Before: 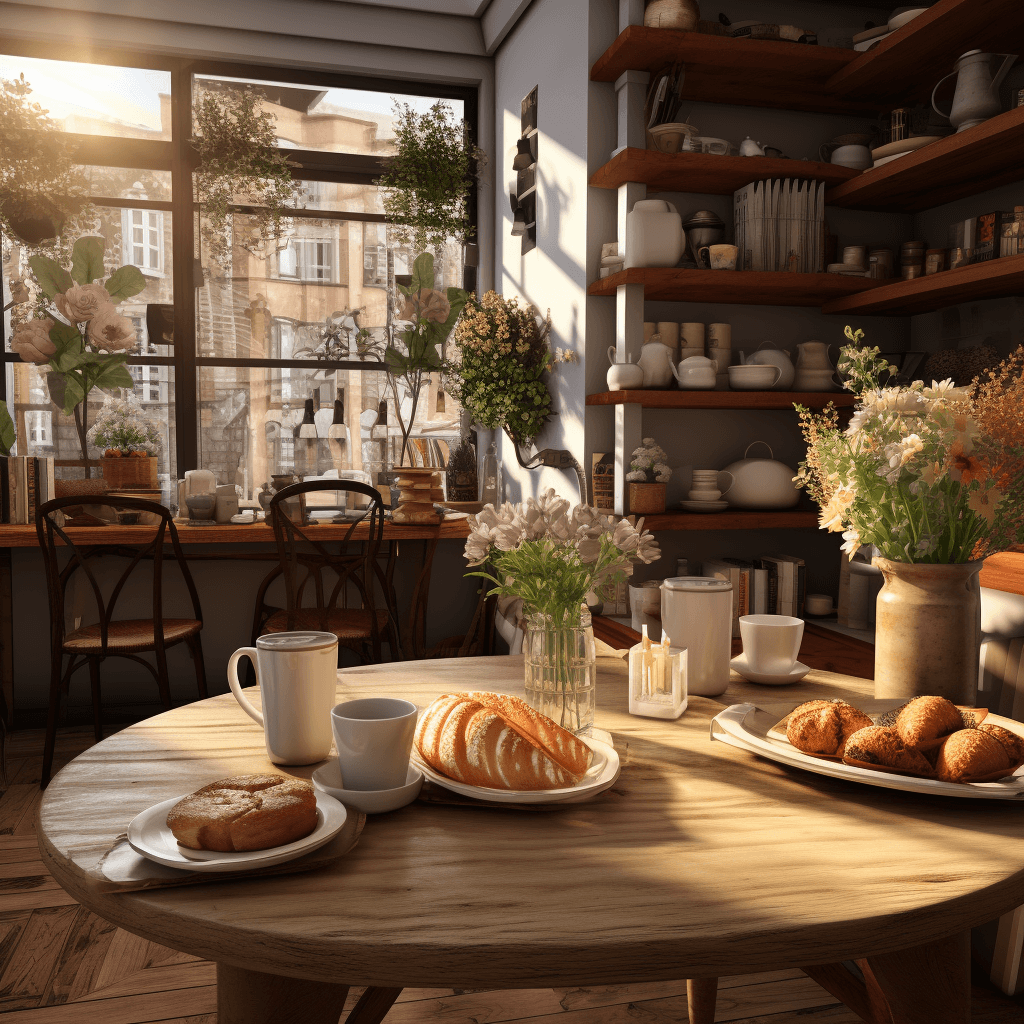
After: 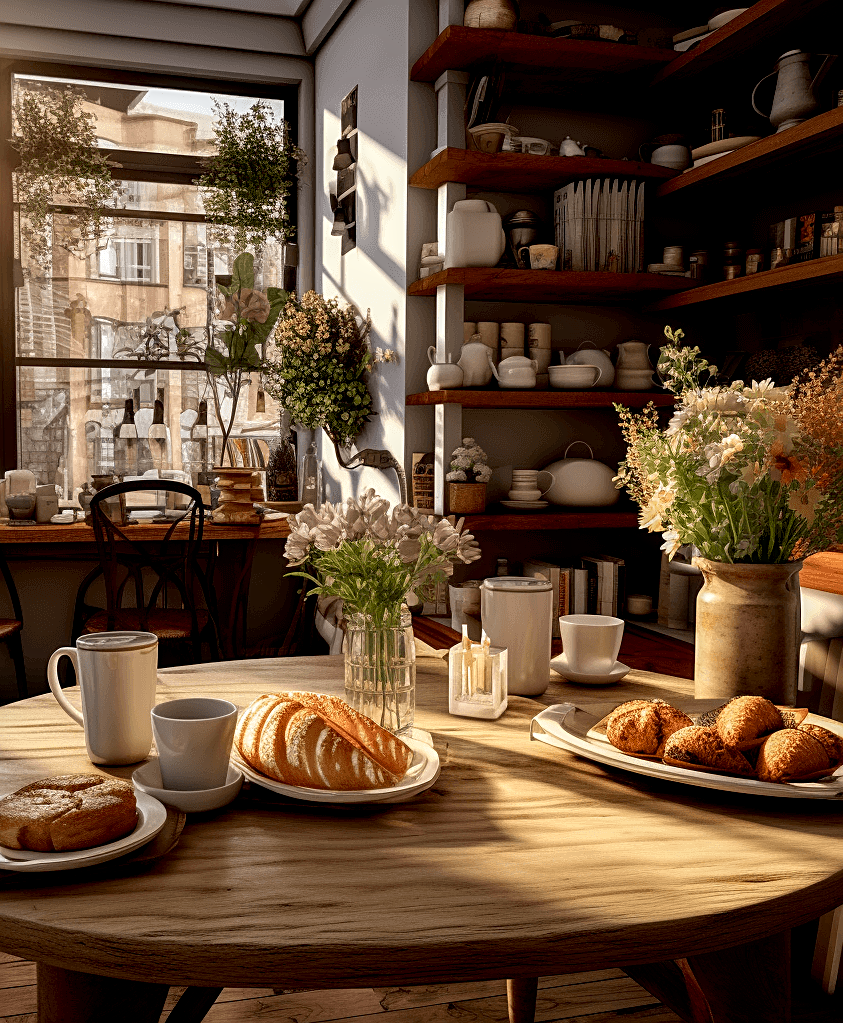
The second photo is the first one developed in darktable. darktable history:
crop: left 17.582%, bottom 0.031%
local contrast: detail 130%
sharpen: on, module defaults
exposure: black level correction 0.01, exposure 0.011 EV, compensate highlight preservation false
